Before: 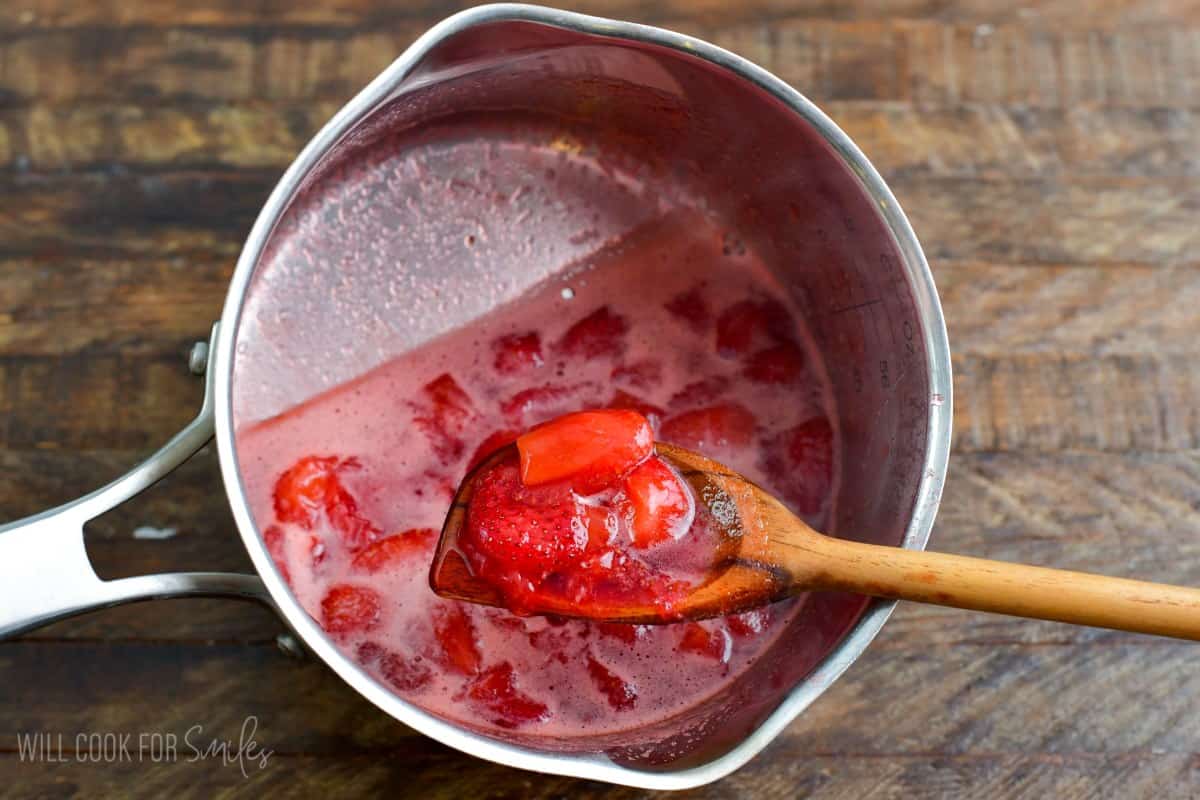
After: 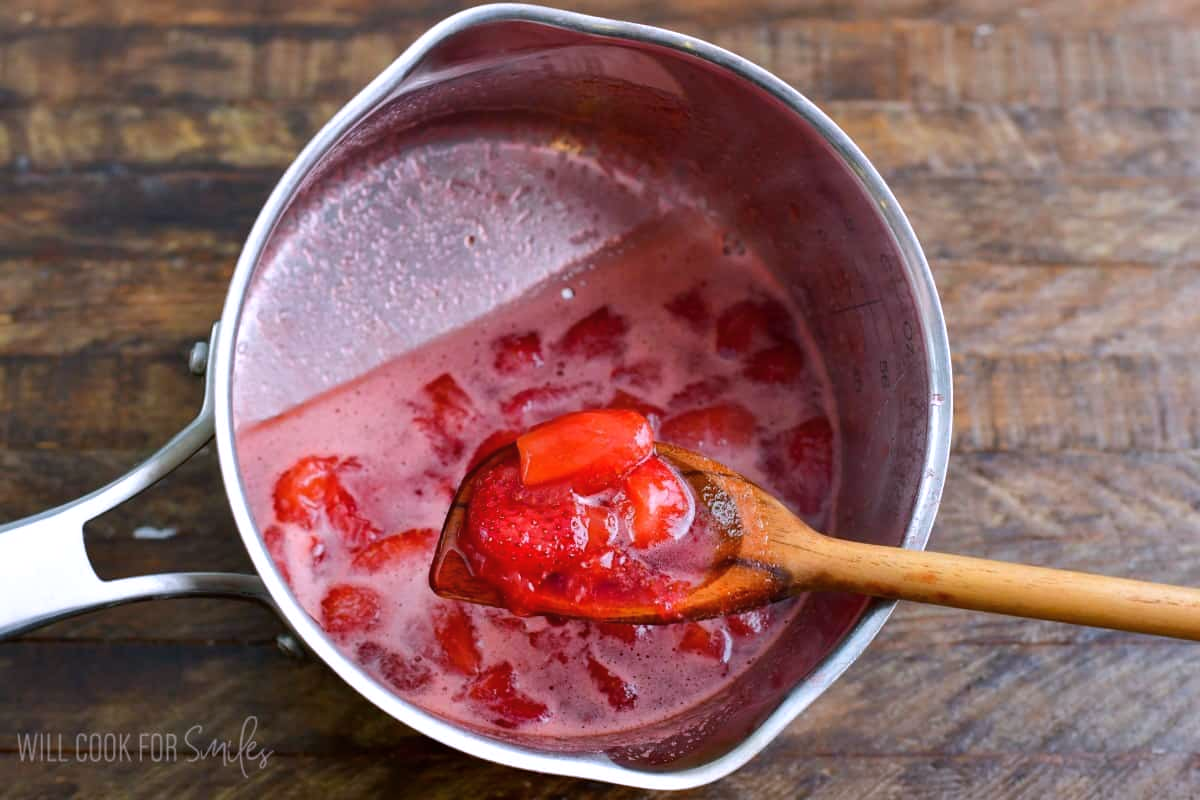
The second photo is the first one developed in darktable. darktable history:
color balance rgb: global vibrance 6.81%, saturation formula JzAzBz (2021)
white balance: red 1.004, blue 1.096
